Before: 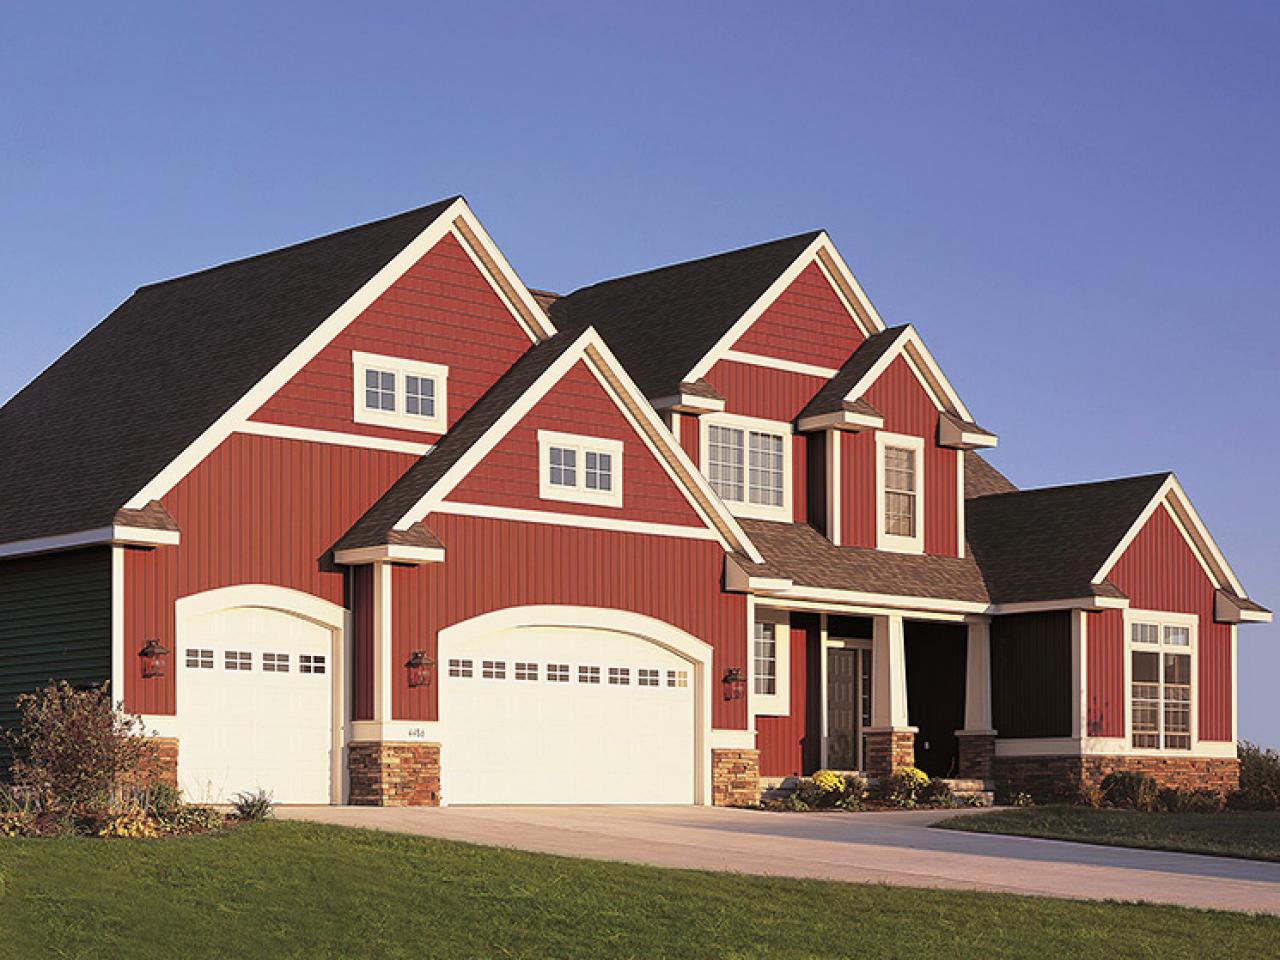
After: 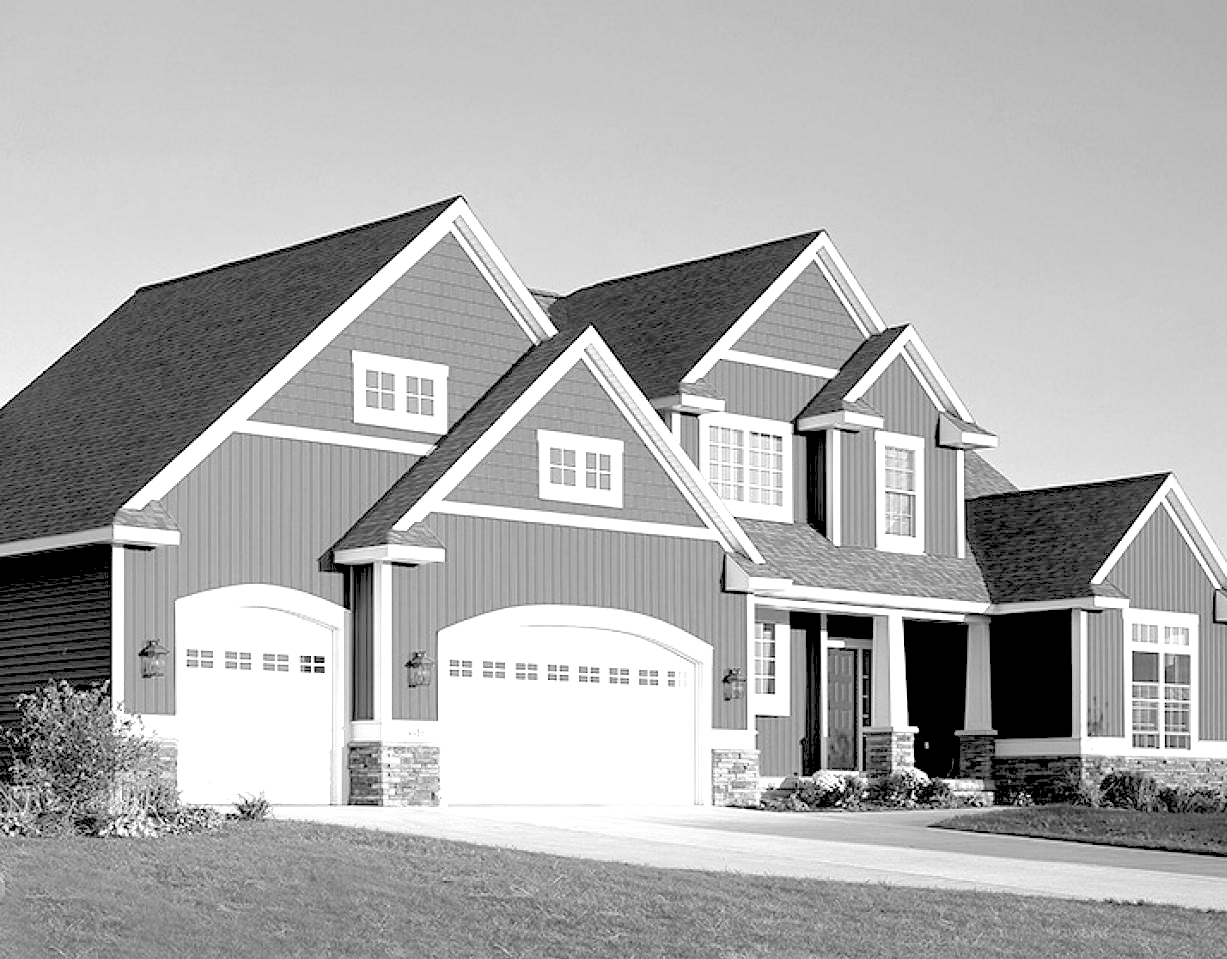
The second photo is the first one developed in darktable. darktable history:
monochrome: on, module defaults
exposure: exposure 0.999 EV, compensate highlight preservation false
white balance: red 0.974, blue 1.044
rgb levels: levels [[0.027, 0.429, 0.996], [0, 0.5, 1], [0, 0.5, 1]]
crop: right 4.126%, bottom 0.031%
